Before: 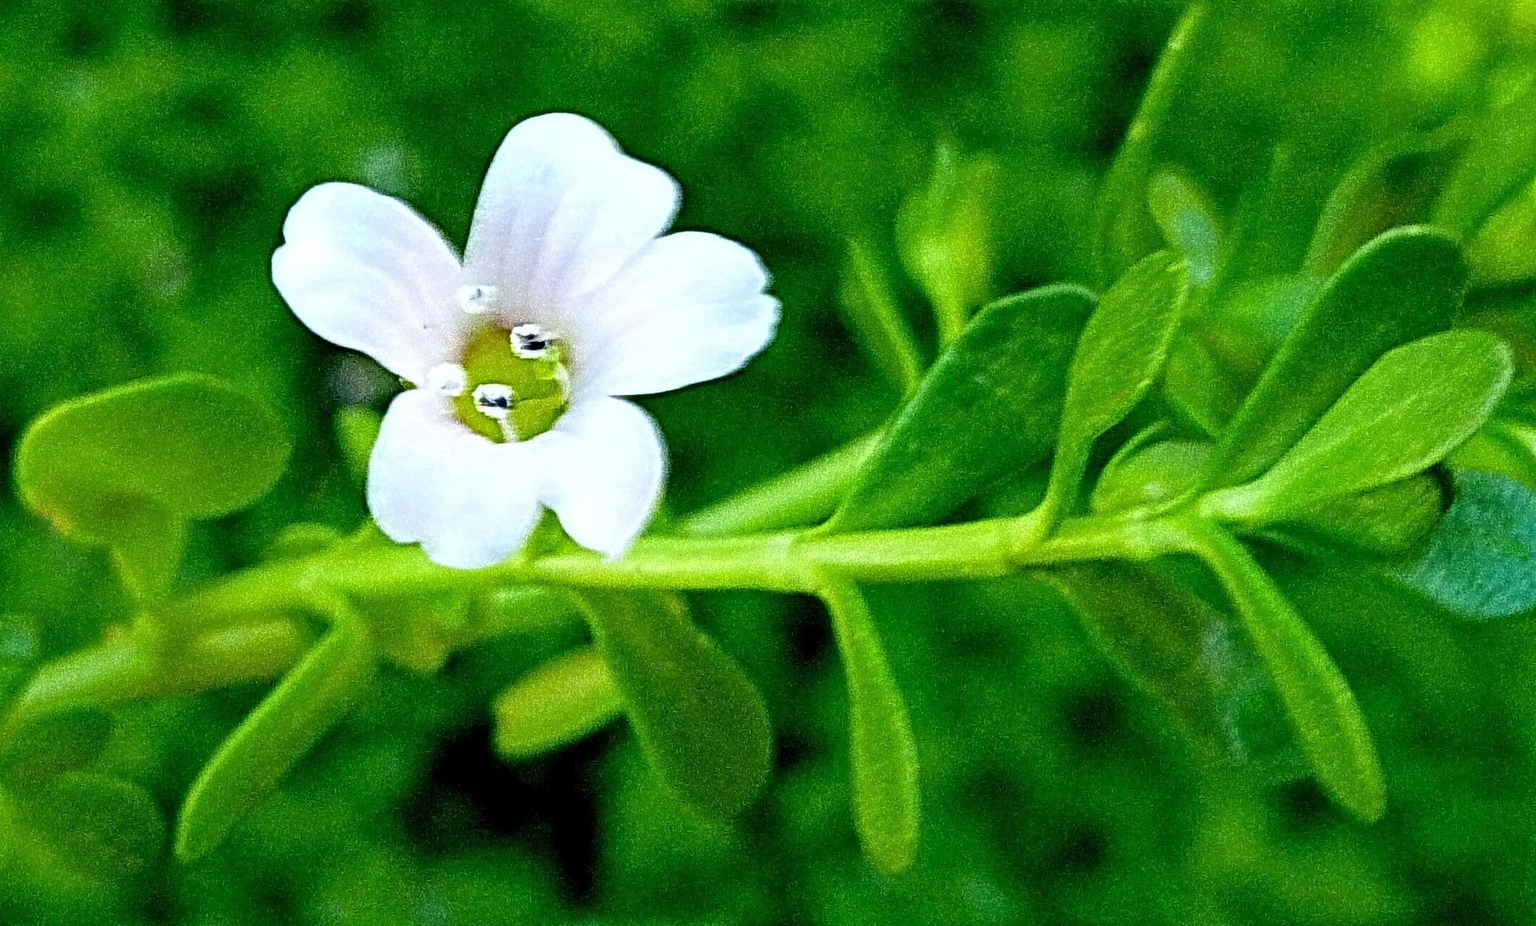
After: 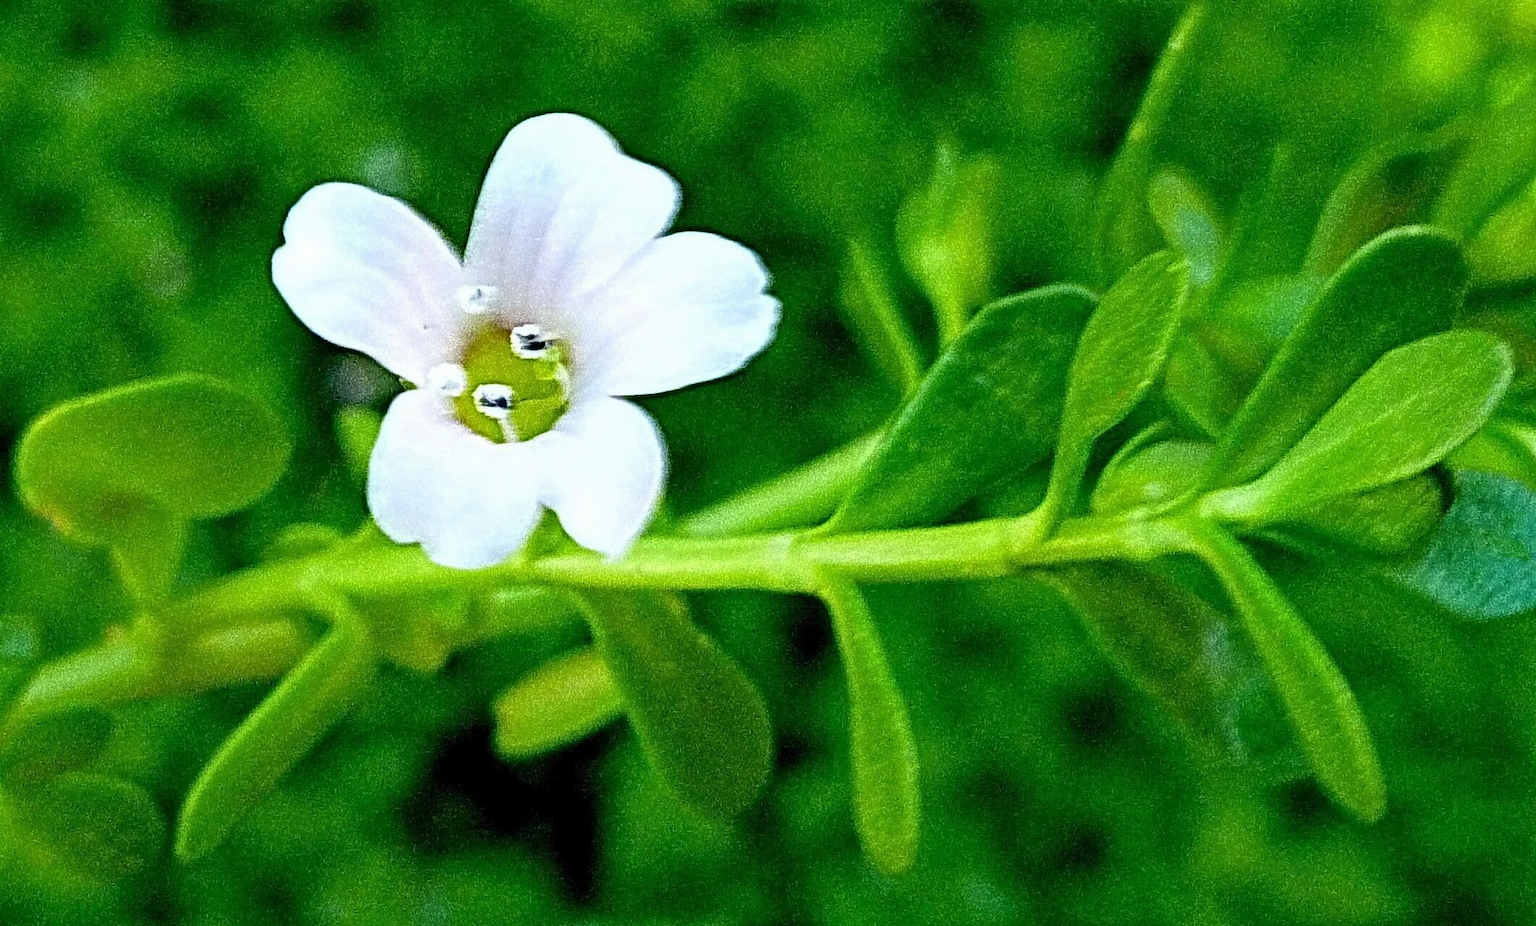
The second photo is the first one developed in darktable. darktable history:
exposure: exposure -0.027 EV, compensate highlight preservation false
